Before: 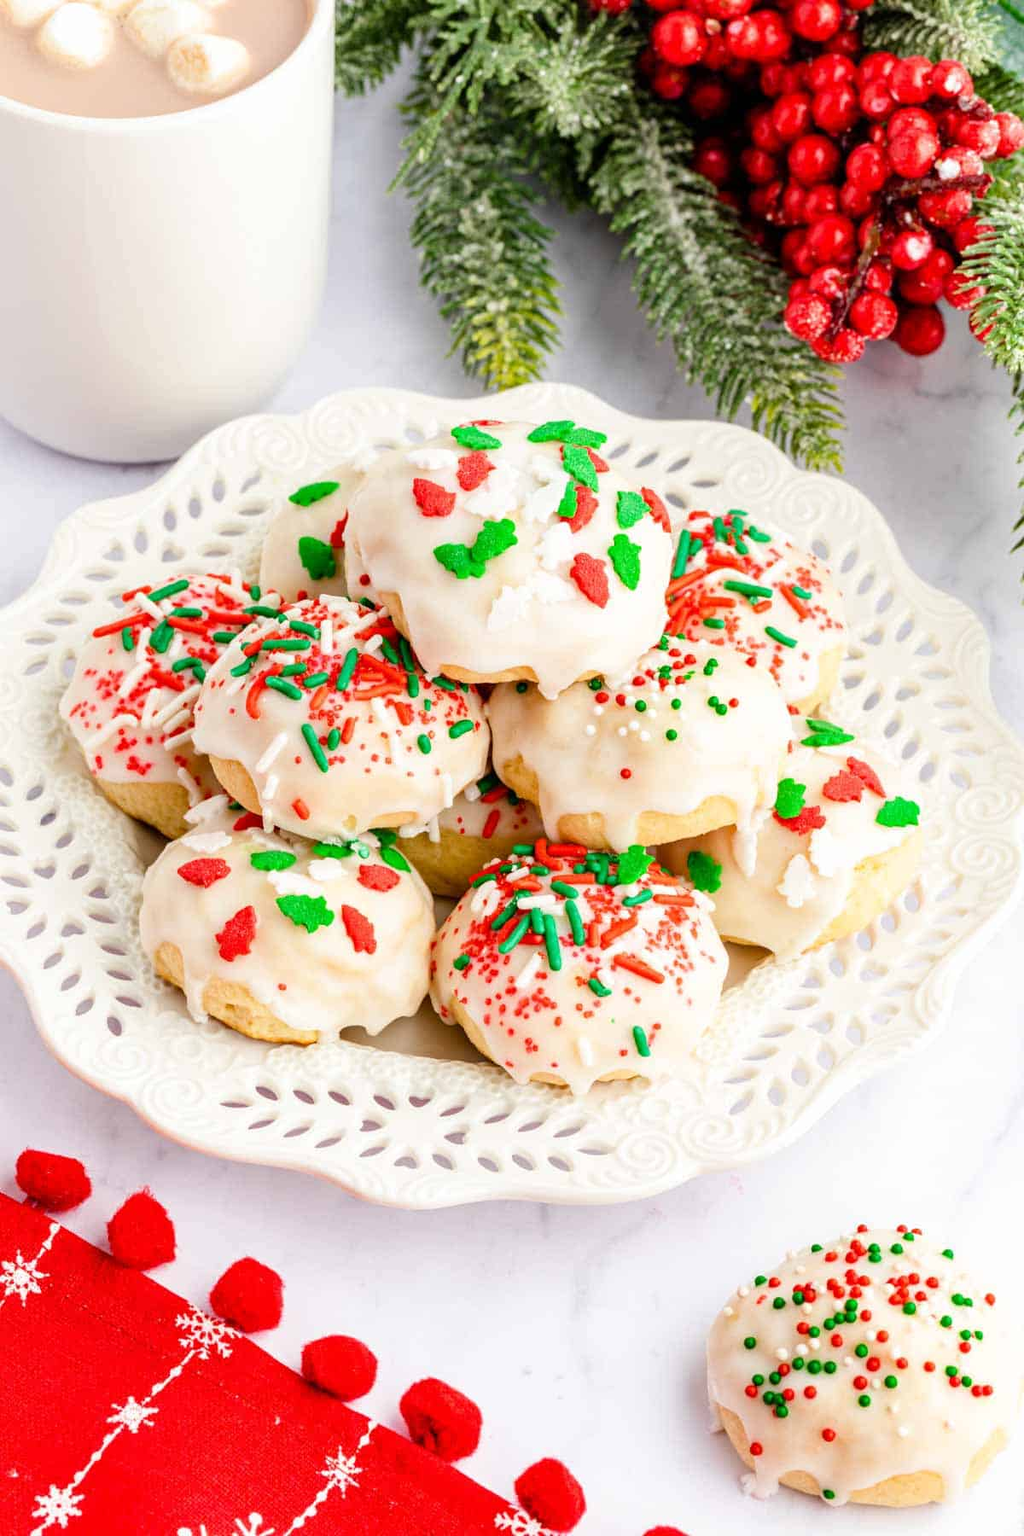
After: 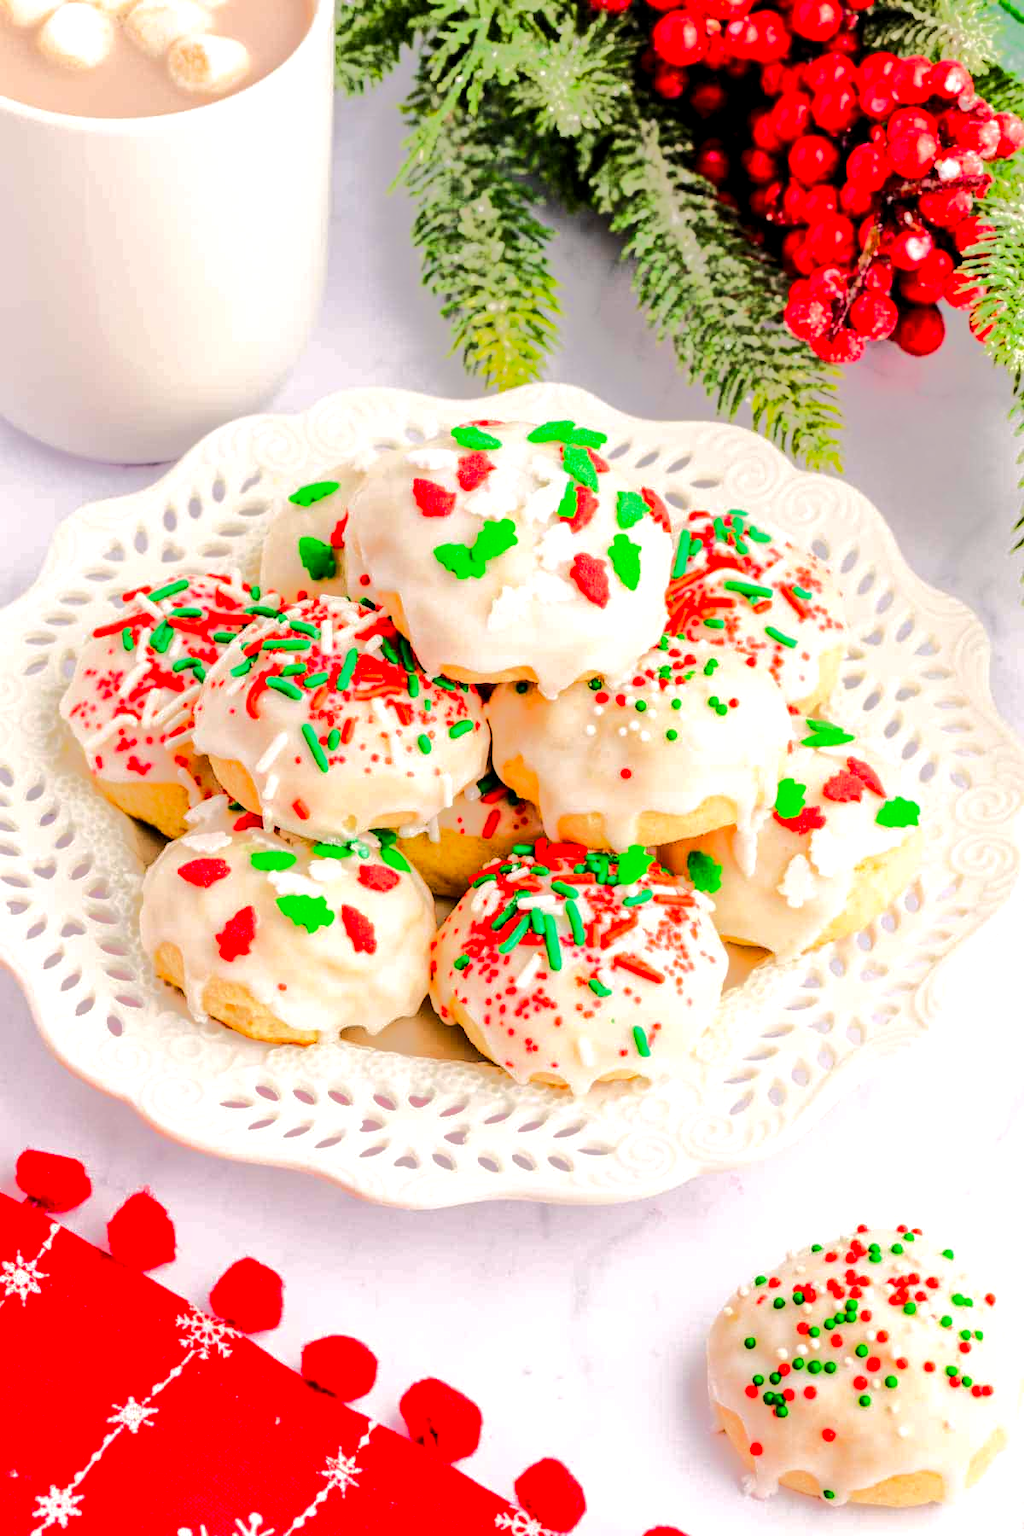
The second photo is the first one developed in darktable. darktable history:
exposure: exposure -0.114 EV, compensate exposure bias true, compensate highlight preservation false
tone equalizer: -8 EV -0.498 EV, -7 EV -0.335 EV, -6 EV -0.082 EV, -5 EV 0.394 EV, -4 EV 0.959 EV, -3 EV 0.806 EV, -2 EV -0.006 EV, -1 EV 0.129 EV, +0 EV -0.019 EV, edges refinement/feathering 500, mask exposure compensation -1.57 EV, preserve details no
levels: levels [0.016, 0.484, 0.953]
color correction: highlights a* 3.21, highlights b* 1.76, saturation 1.24
